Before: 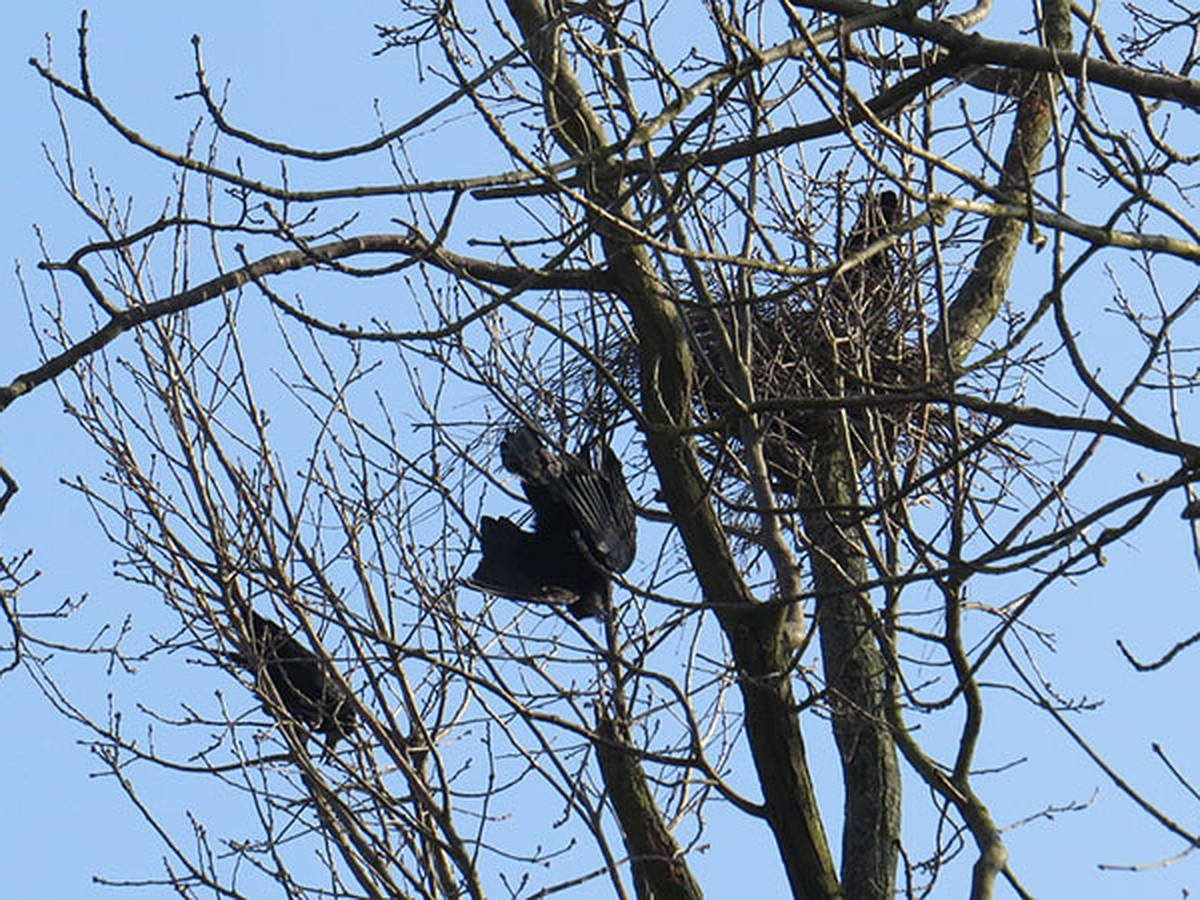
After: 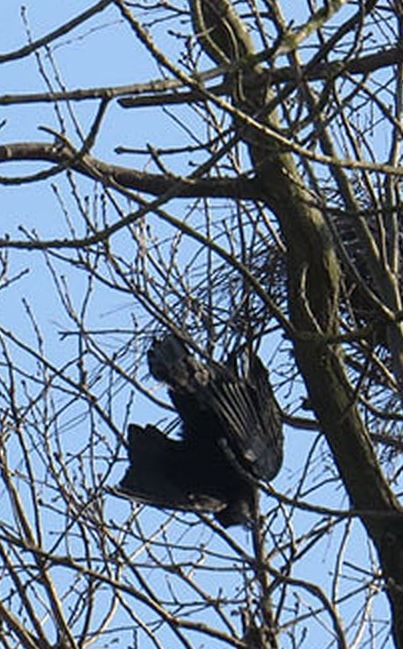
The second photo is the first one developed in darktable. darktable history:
crop and rotate: left 29.444%, top 10.328%, right 36.931%, bottom 17.452%
